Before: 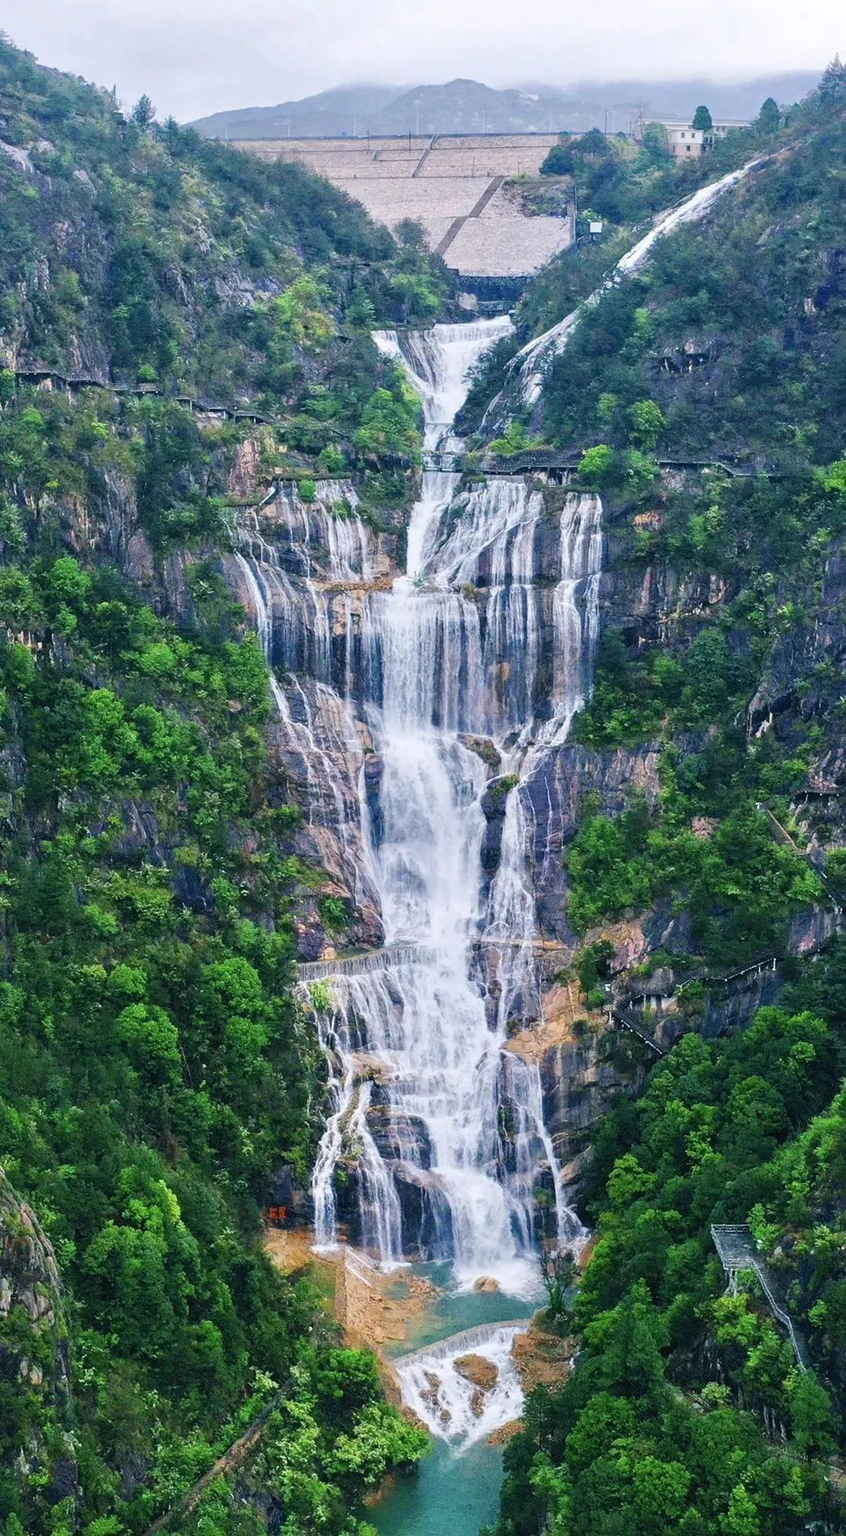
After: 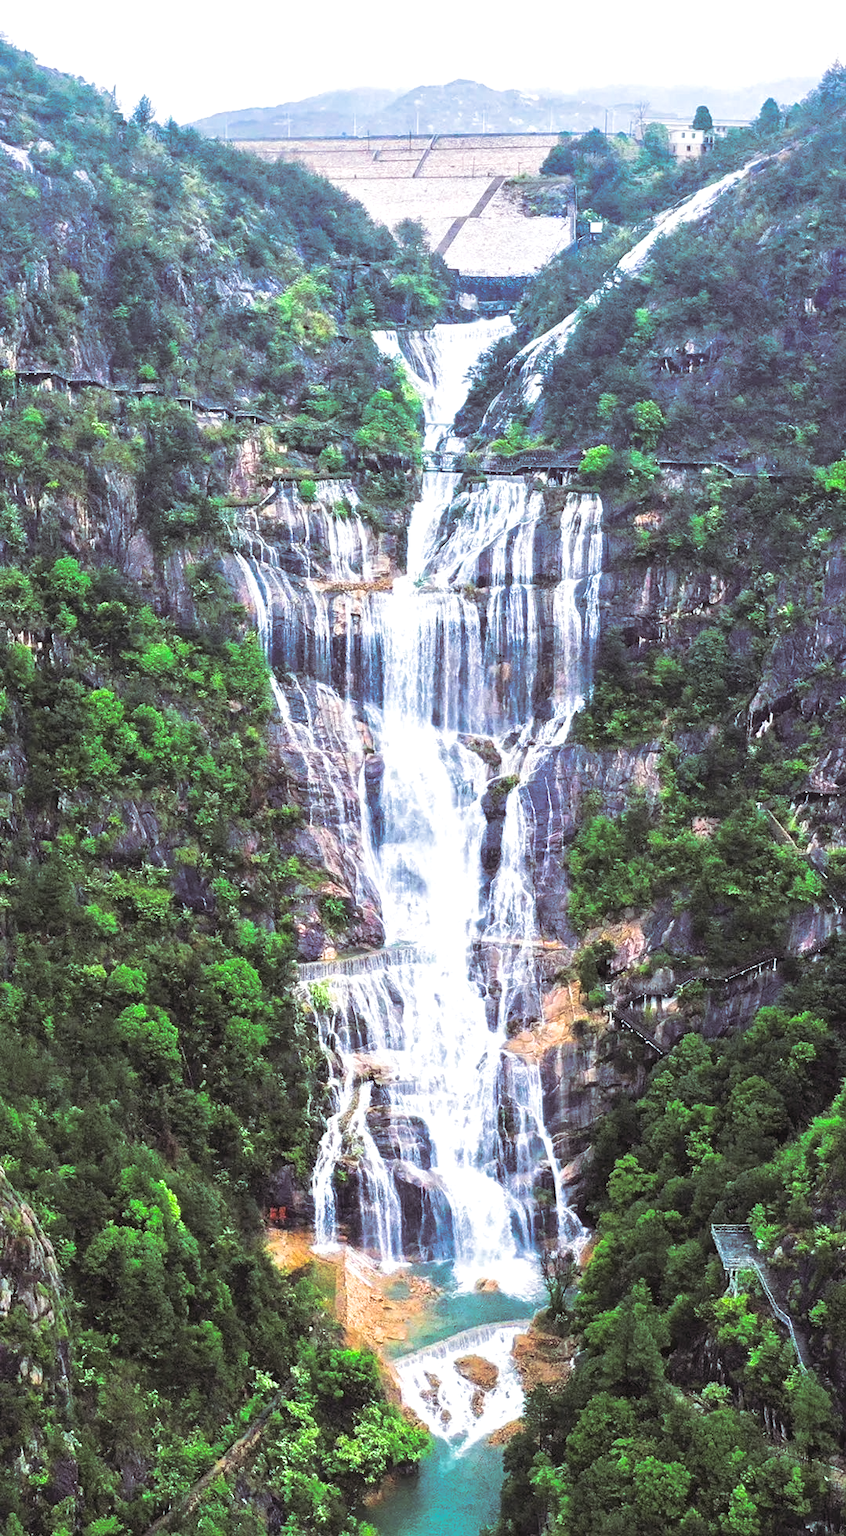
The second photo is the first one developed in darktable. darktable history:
exposure: black level correction 0, exposure 0.7 EV, compensate exposure bias true, compensate highlight preservation false
tone equalizer: on, module defaults
split-toning: shadows › saturation 0.24, highlights › hue 54°, highlights › saturation 0.24
